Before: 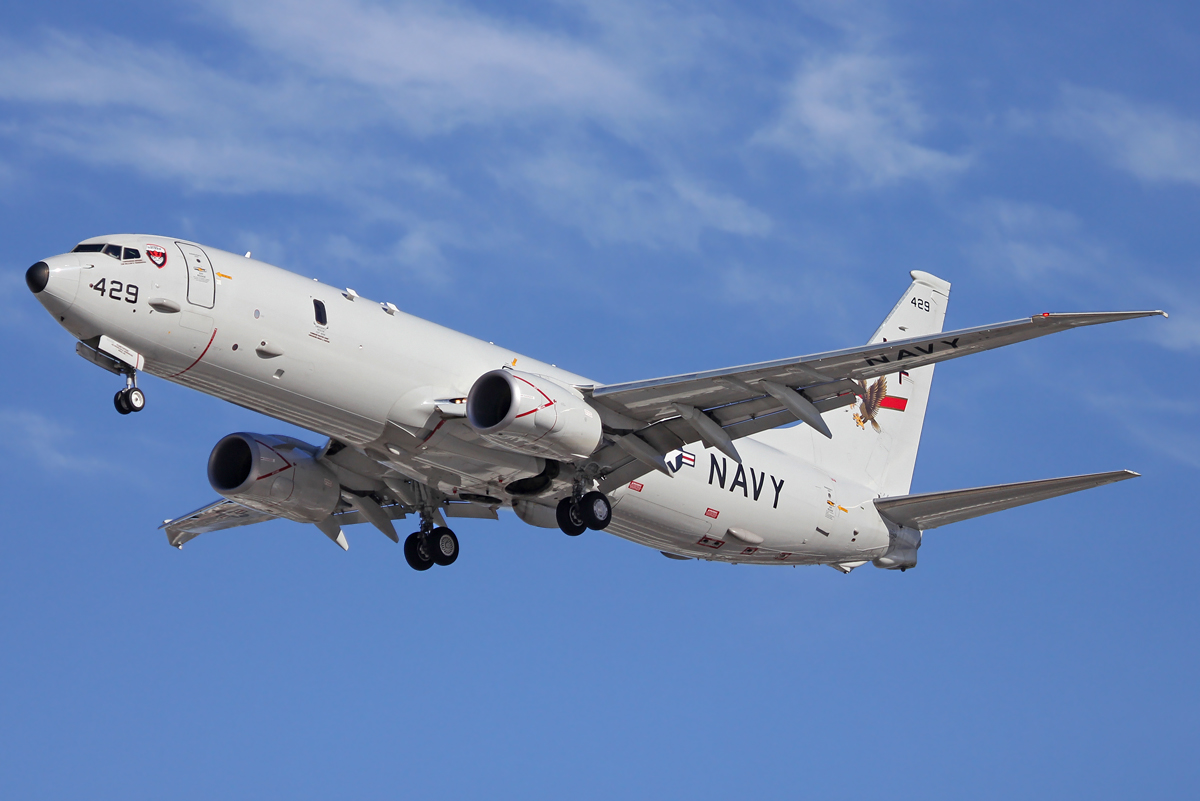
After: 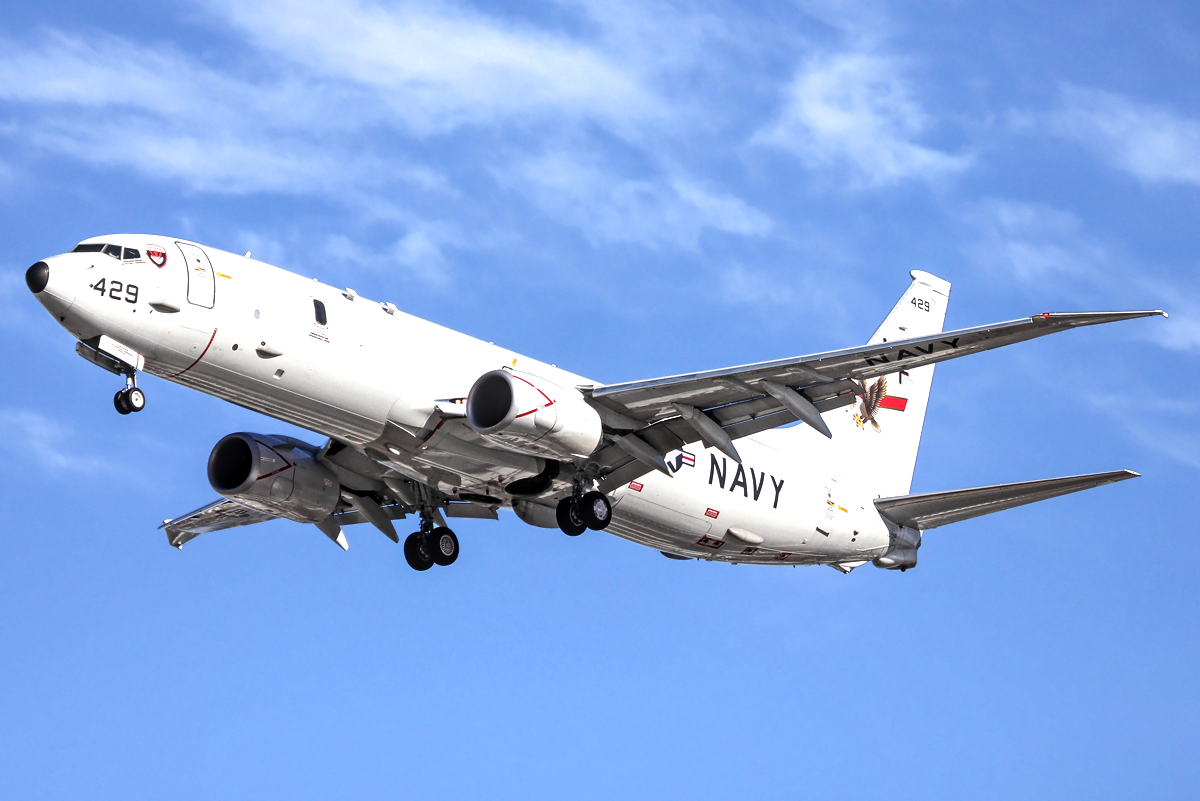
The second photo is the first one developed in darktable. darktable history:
tone equalizer: -8 EV -1.08 EV, -7 EV -1.01 EV, -6 EV -0.867 EV, -5 EV -0.578 EV, -3 EV 0.578 EV, -2 EV 0.867 EV, -1 EV 1.01 EV, +0 EV 1.08 EV, edges refinement/feathering 500, mask exposure compensation -1.57 EV, preserve details no
local contrast: on, module defaults
